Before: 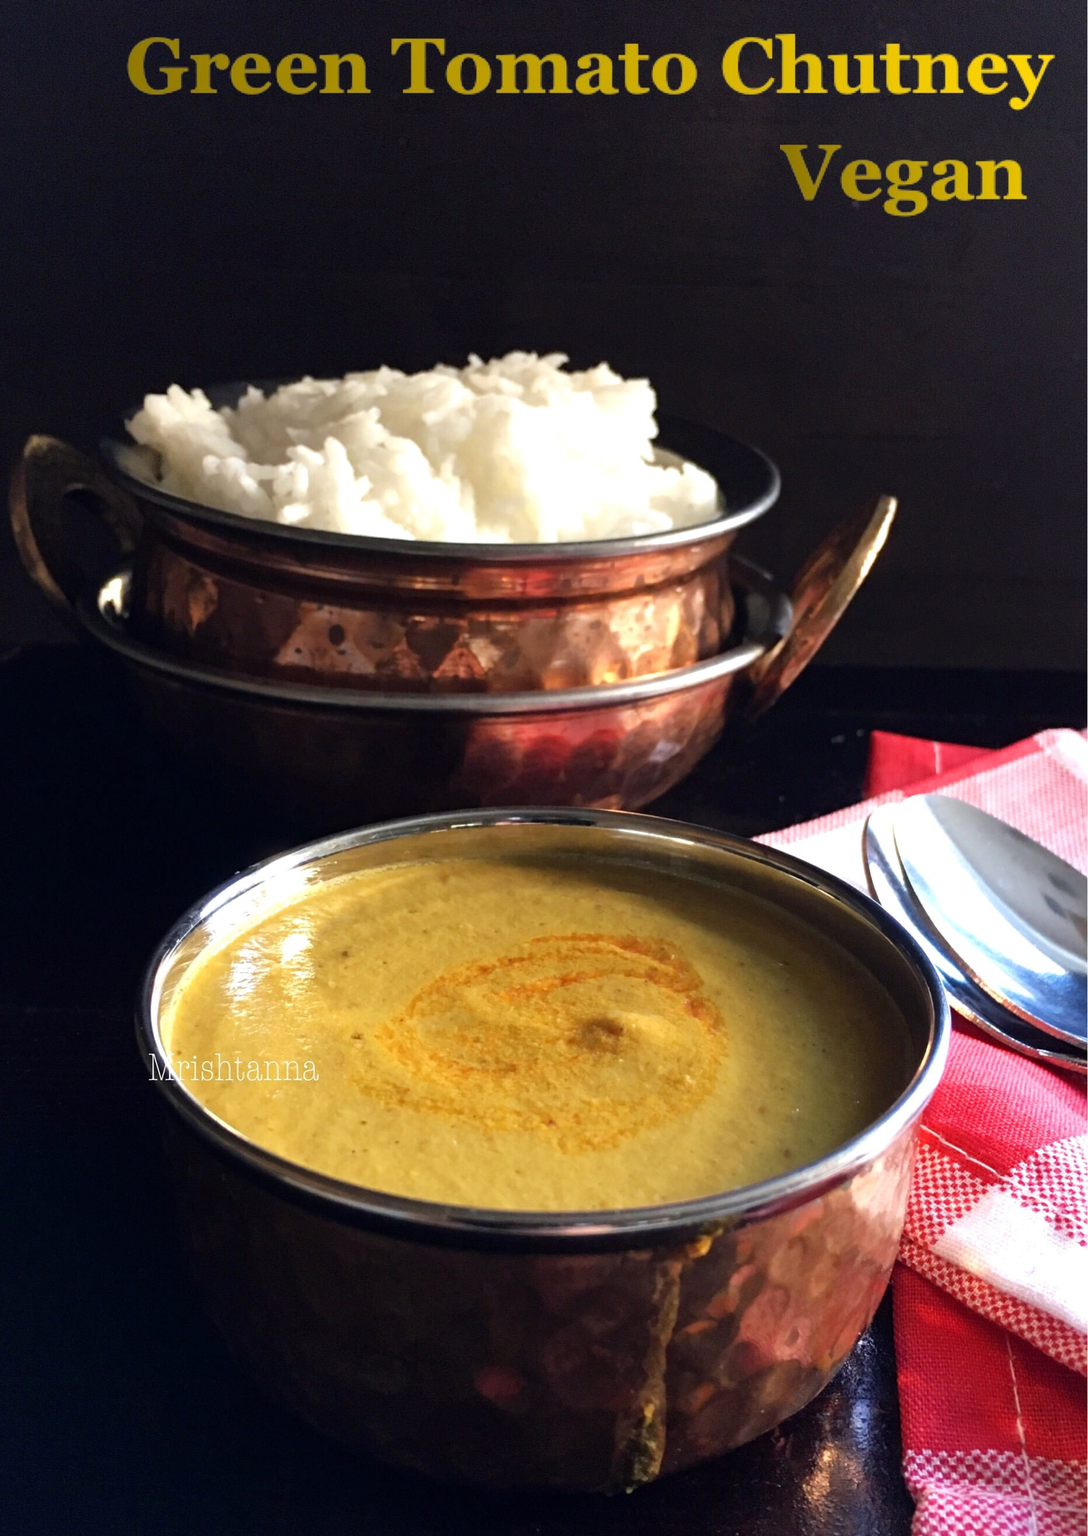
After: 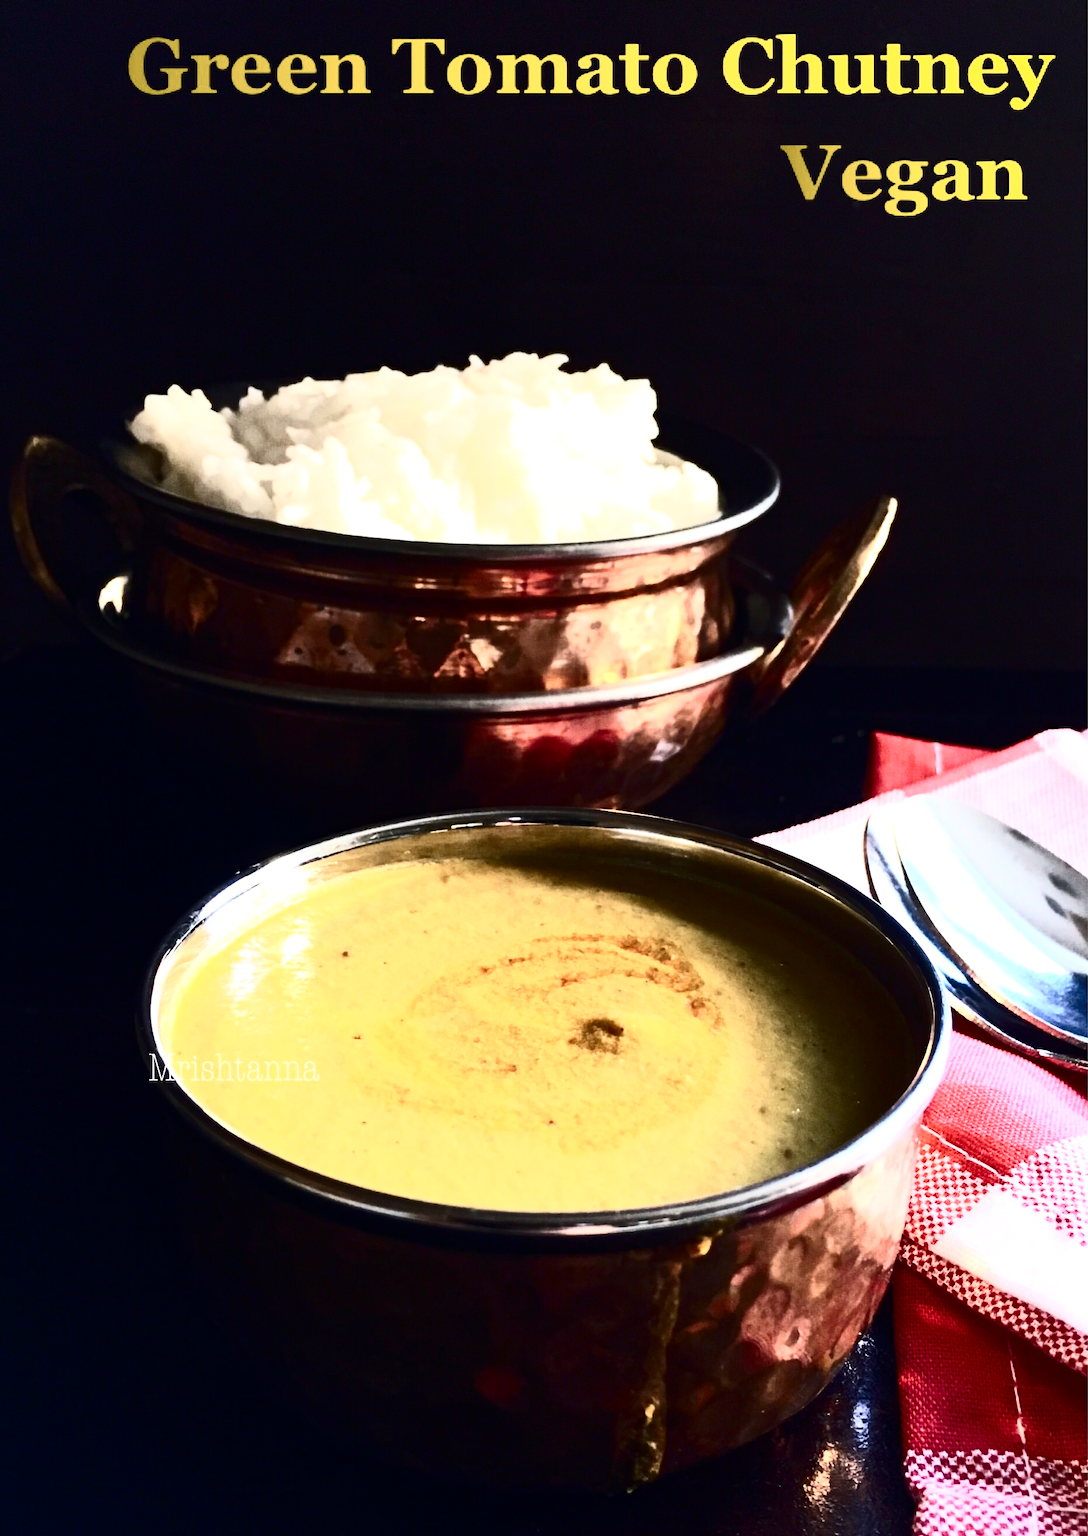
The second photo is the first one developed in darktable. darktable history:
contrast brightness saturation: contrast 0.931, brightness 0.196
